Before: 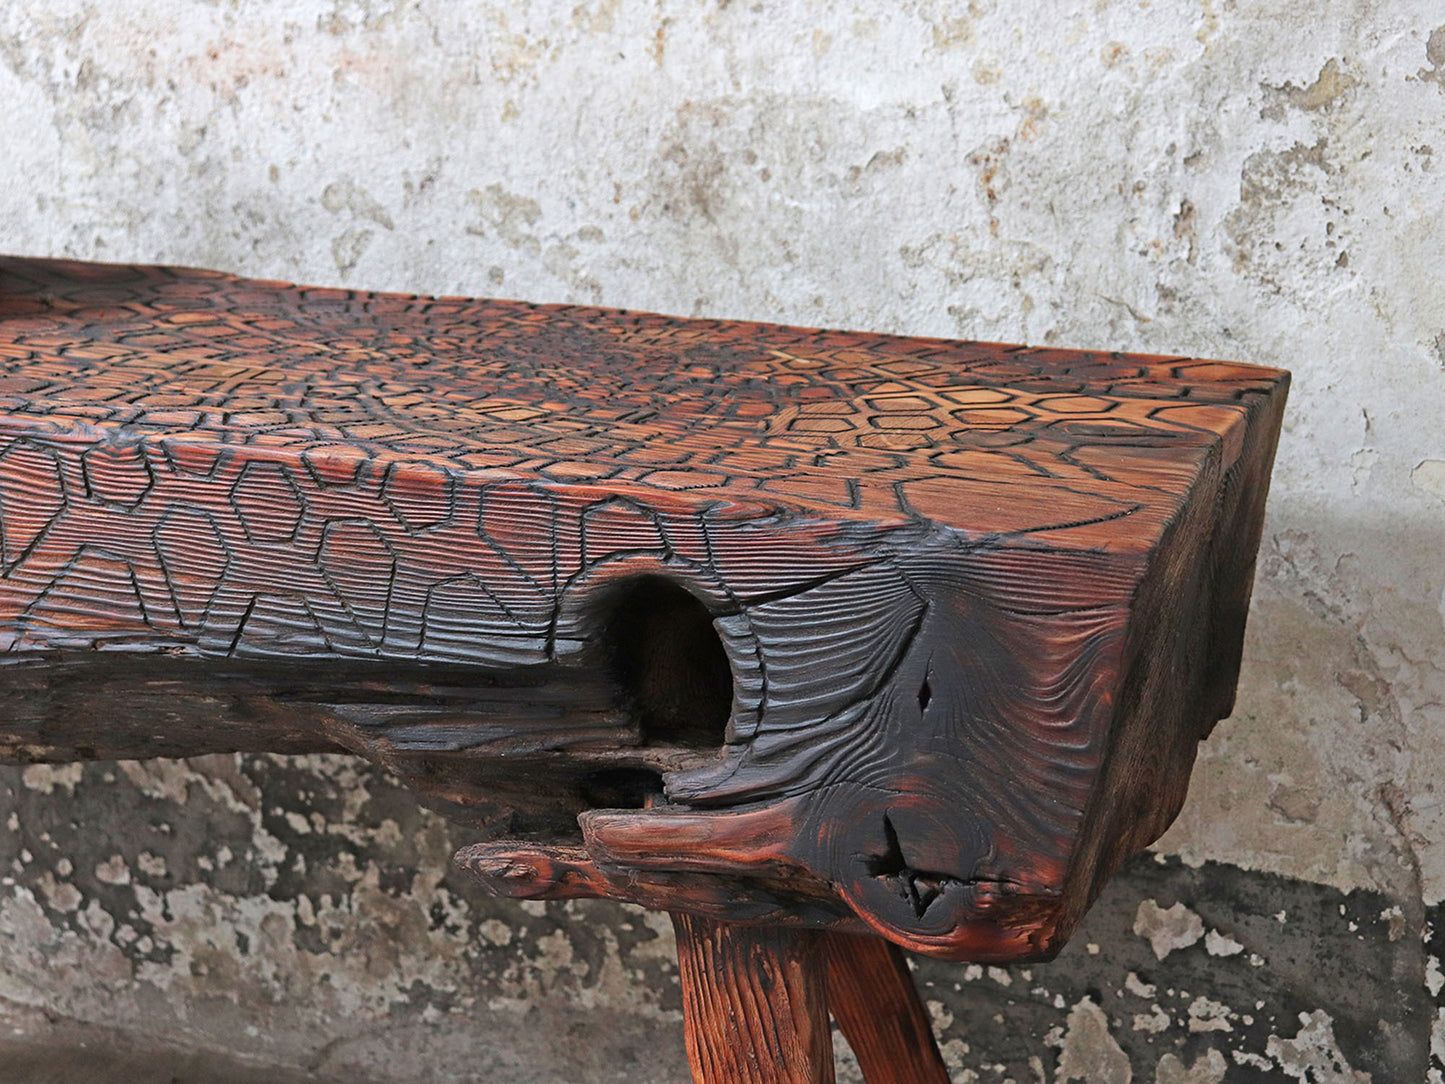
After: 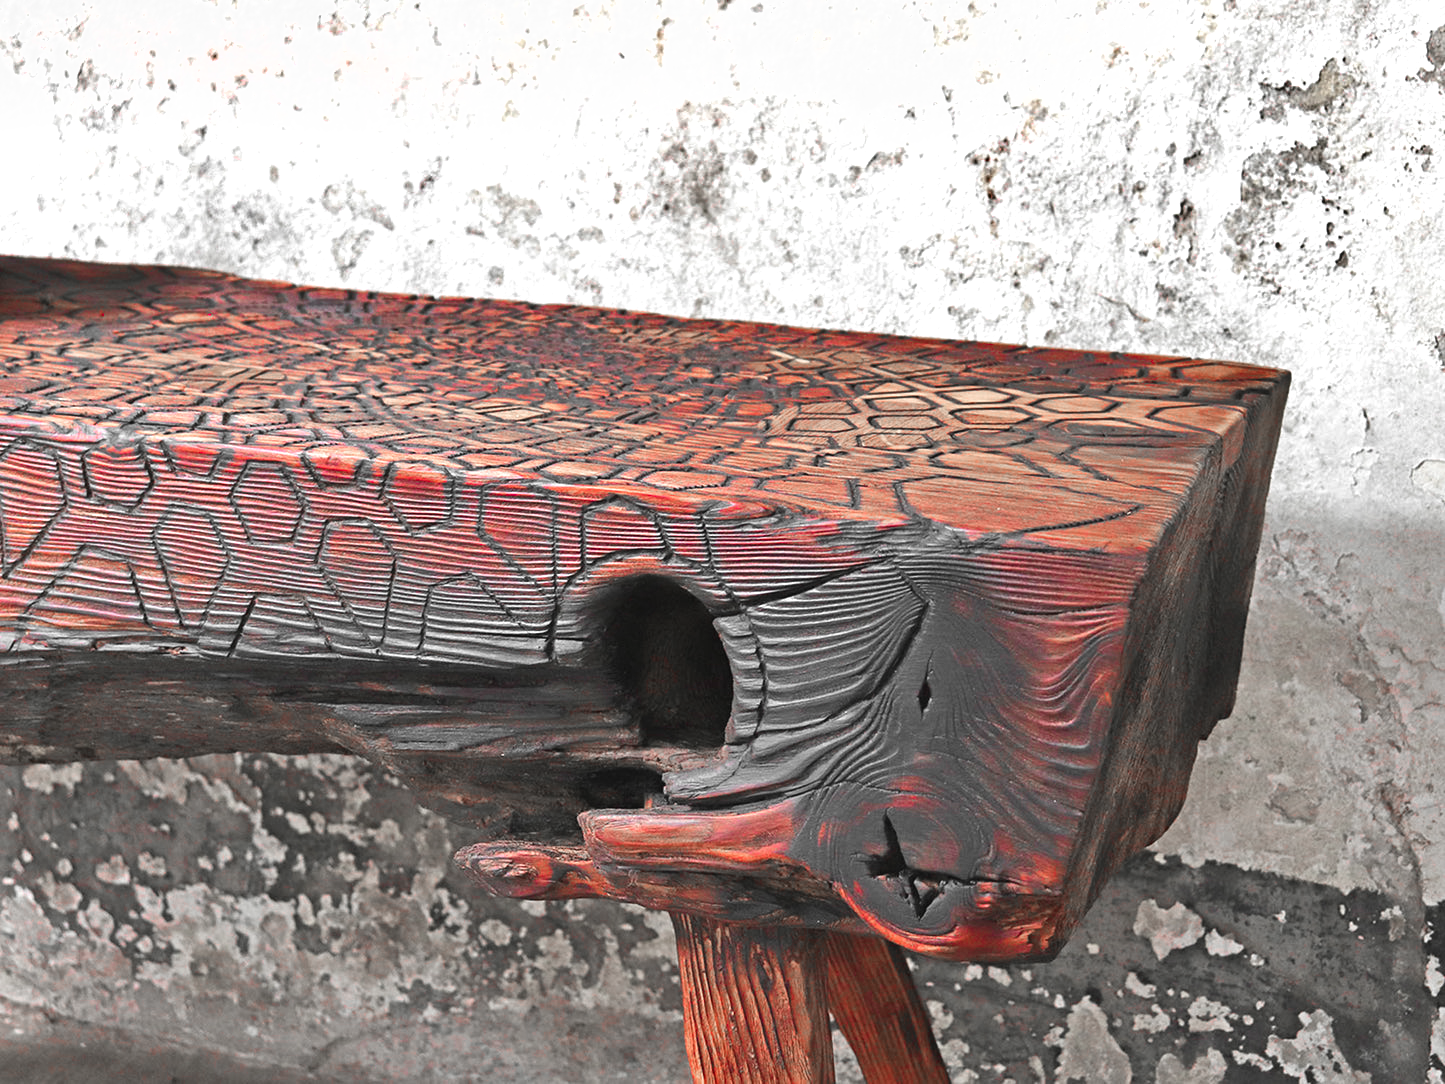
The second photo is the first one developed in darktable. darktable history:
color zones: curves: ch1 [(0, 0.831) (0.08, 0.771) (0.157, 0.268) (0.241, 0.207) (0.562, -0.005) (0.714, -0.013) (0.876, 0.01) (1, 0.831)]
exposure: black level correction -0.002, exposure 0.708 EV, compensate exposure bias true, compensate highlight preservation false
tone equalizer: on, module defaults
shadows and highlights: shadows 60, soften with gaussian
